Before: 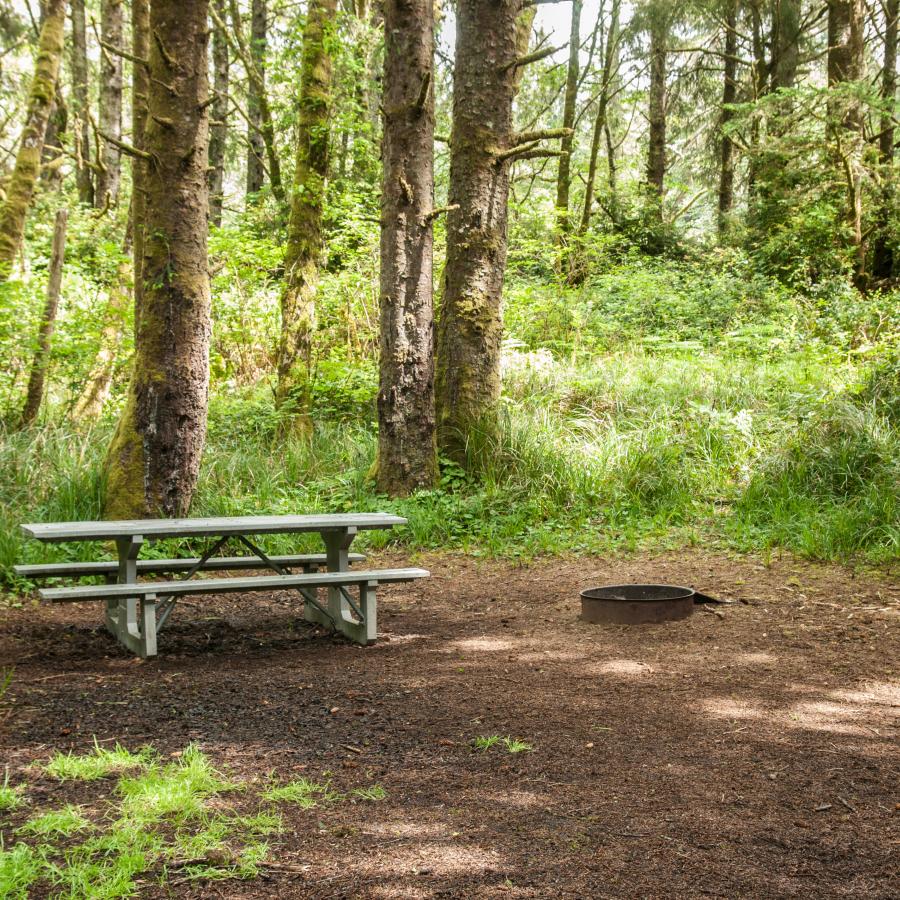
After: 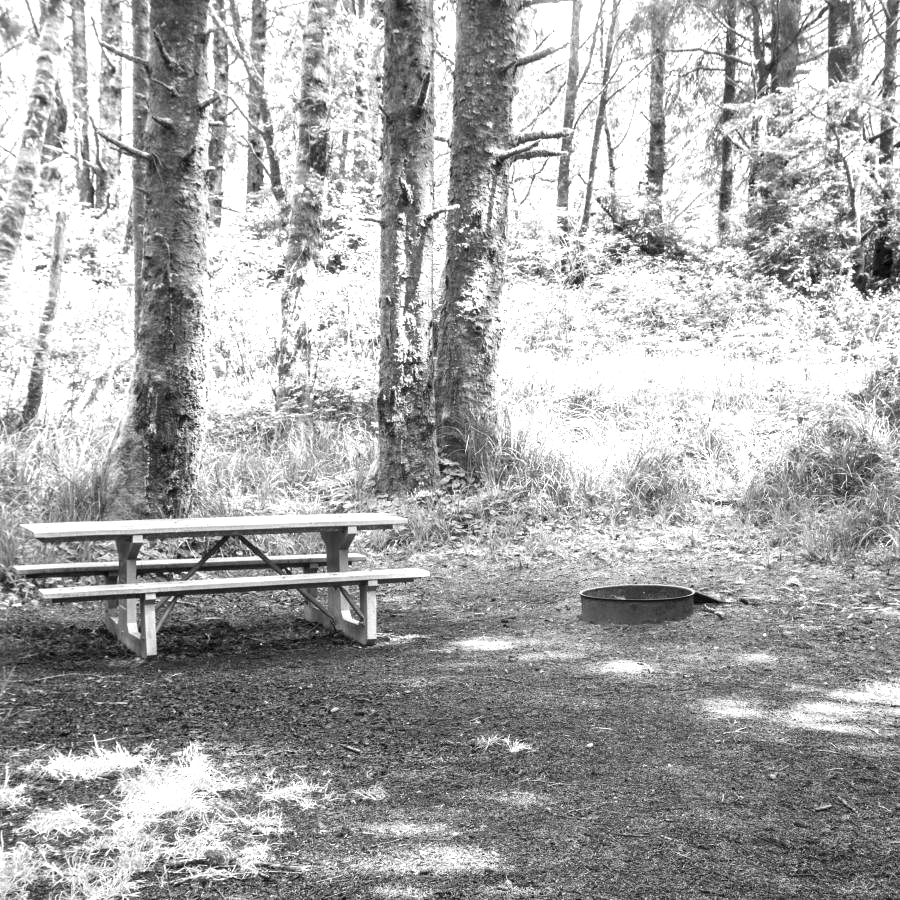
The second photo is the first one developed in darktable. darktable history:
color zones: curves: ch0 [(0.002, 0.593) (0.143, 0.417) (0.285, 0.541) (0.455, 0.289) (0.608, 0.327) (0.727, 0.283) (0.869, 0.571) (1, 0.603)]; ch1 [(0, 0) (0.143, 0) (0.286, 0) (0.429, 0) (0.571, 0) (0.714, 0) (0.857, 0)]
exposure: black level correction 0, exposure 1.001 EV, compensate exposure bias true, compensate highlight preservation false
